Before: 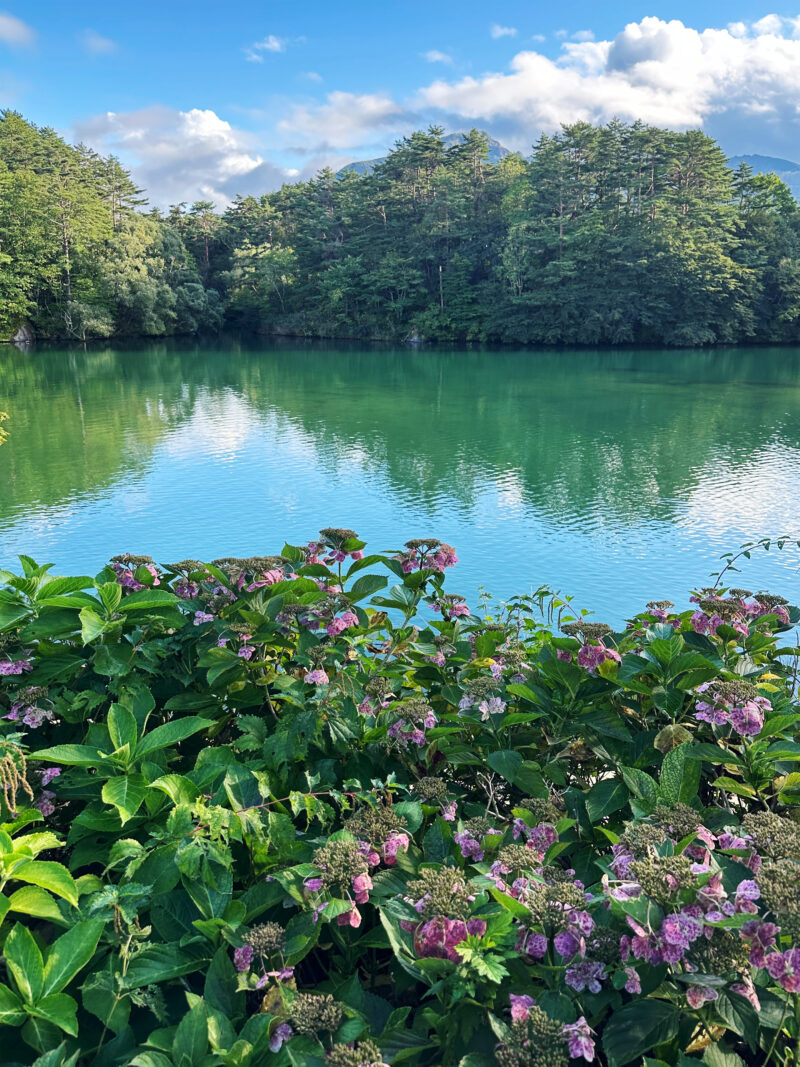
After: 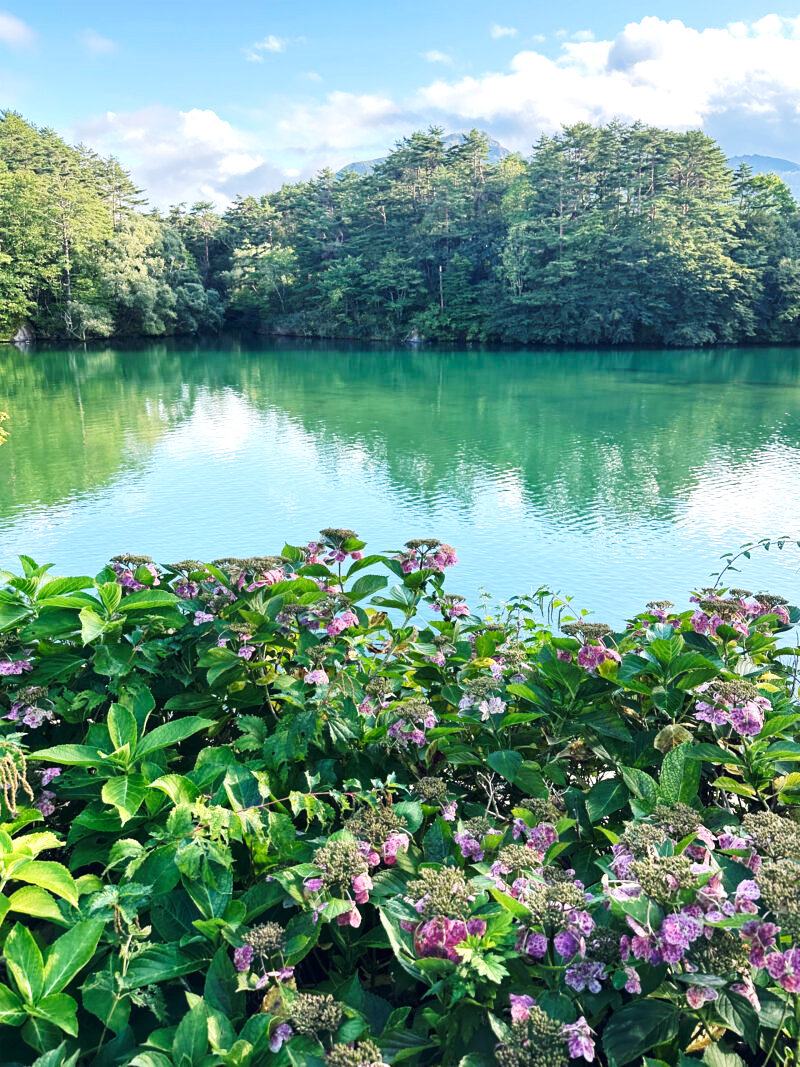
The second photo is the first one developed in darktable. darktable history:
contrast brightness saturation: saturation -0.06
tone curve: curves: ch0 [(0, 0) (0.087, 0.054) (0.281, 0.245) (0.506, 0.526) (0.8, 0.824) (0.994, 0.955)]; ch1 [(0, 0) (0.27, 0.195) (0.406, 0.435) (0.452, 0.474) (0.495, 0.5) (0.514, 0.508) (0.537, 0.556) (0.654, 0.689) (1, 1)]; ch2 [(0, 0) (0.269, 0.299) (0.459, 0.441) (0.498, 0.499) (0.523, 0.52) (0.551, 0.549) (0.633, 0.625) (0.659, 0.681) (0.718, 0.764) (1, 1)], preserve colors none
exposure: black level correction 0, exposure 0.692 EV, compensate exposure bias true, compensate highlight preservation false
